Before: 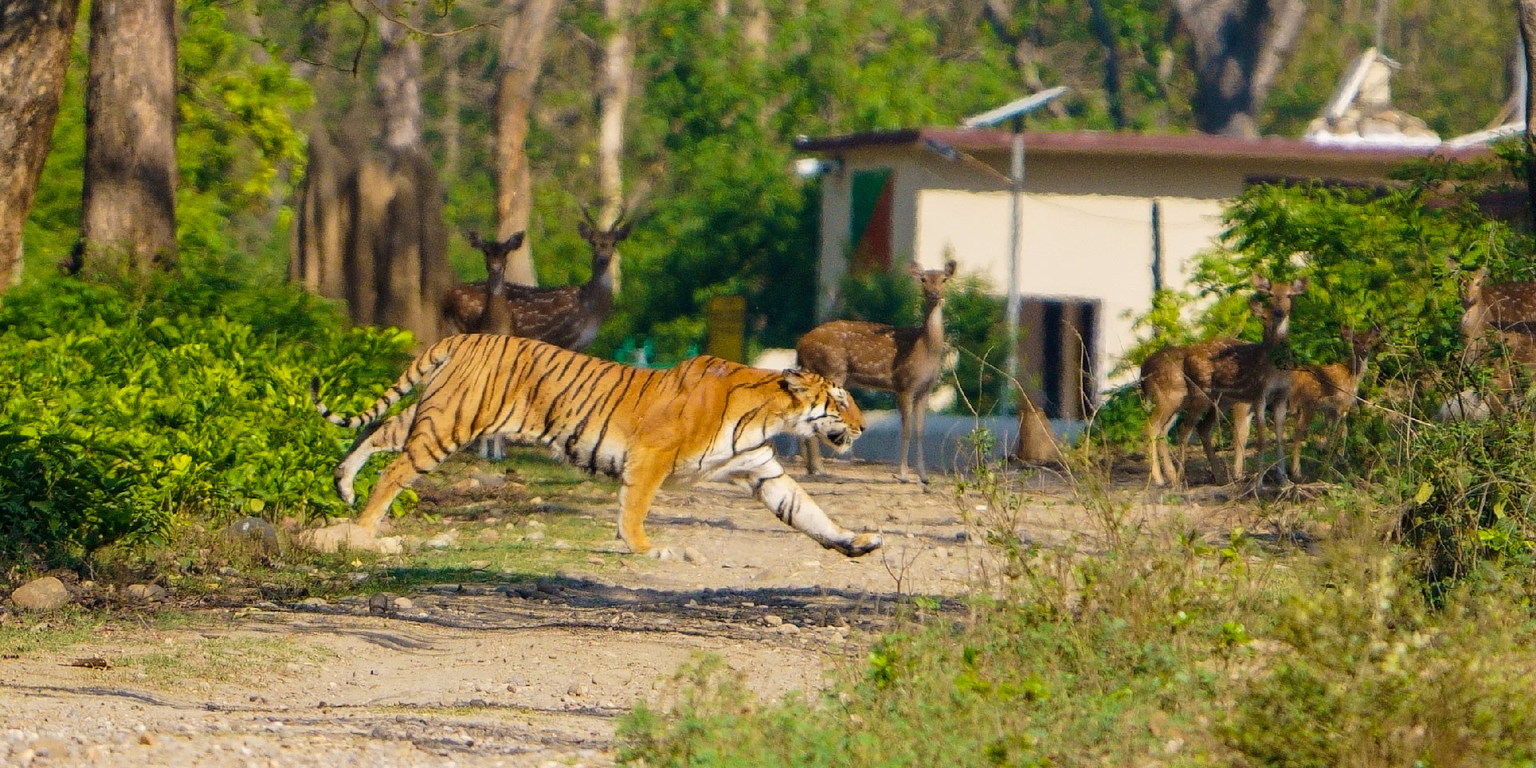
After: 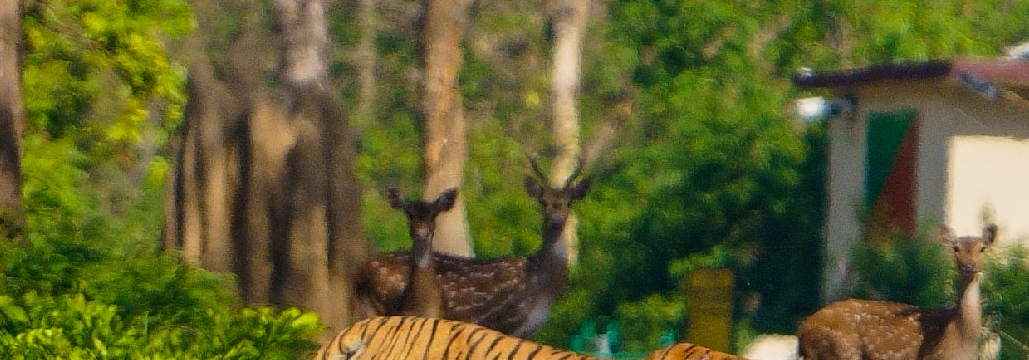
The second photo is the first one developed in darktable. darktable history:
crop: left 10.324%, top 10.53%, right 36.061%, bottom 51.66%
